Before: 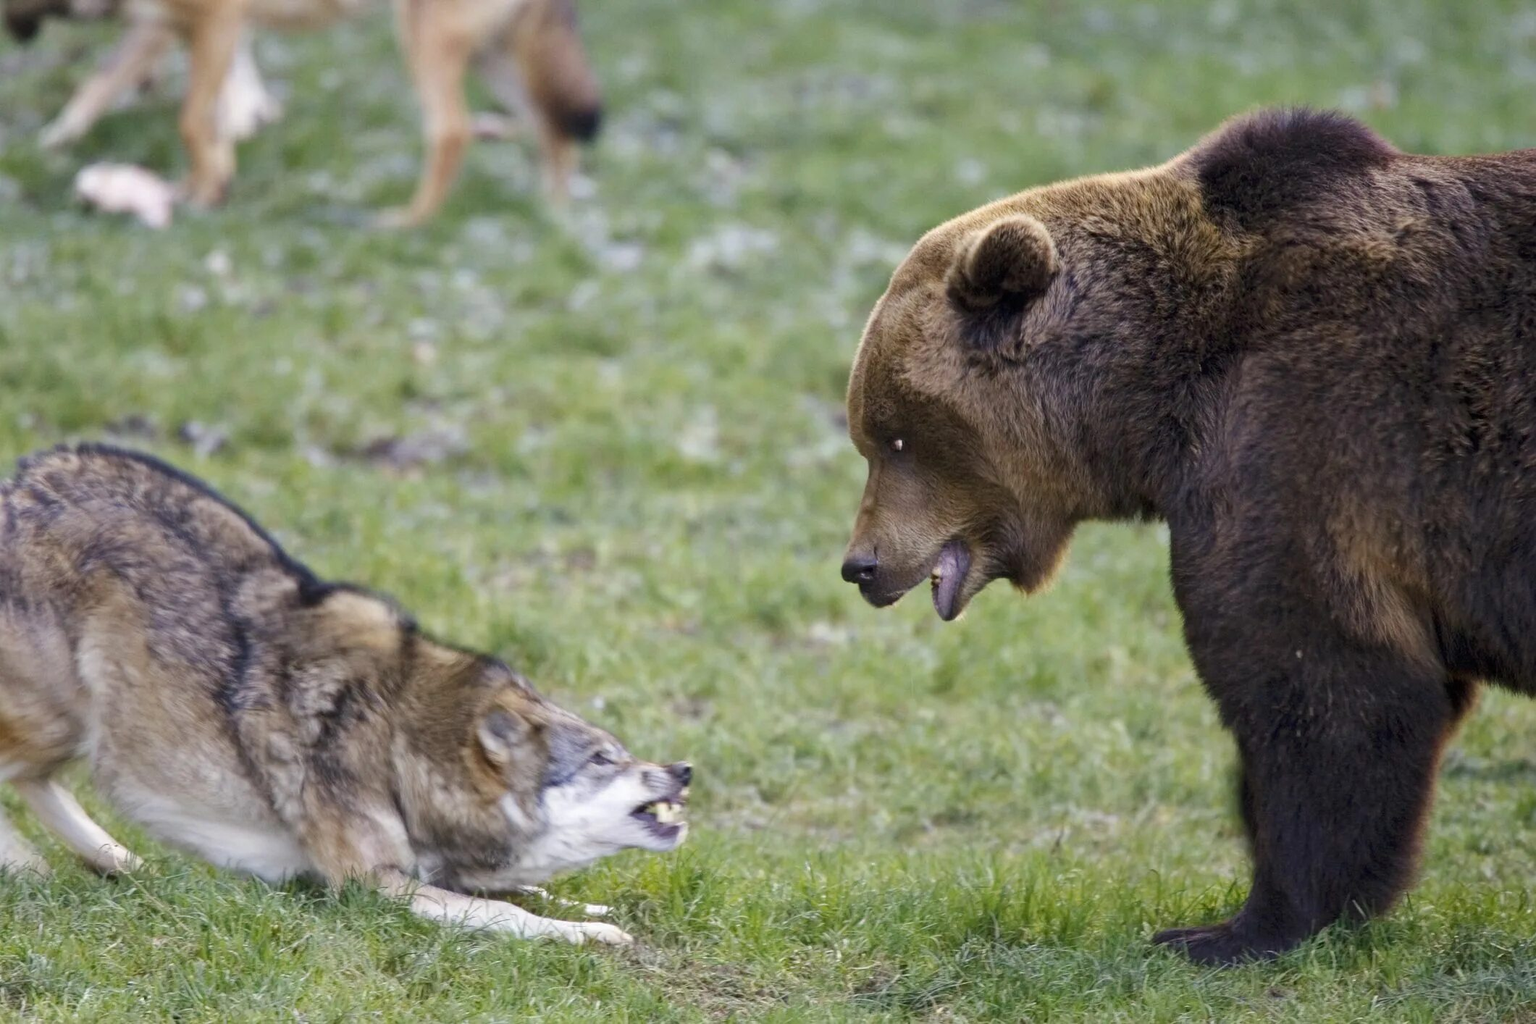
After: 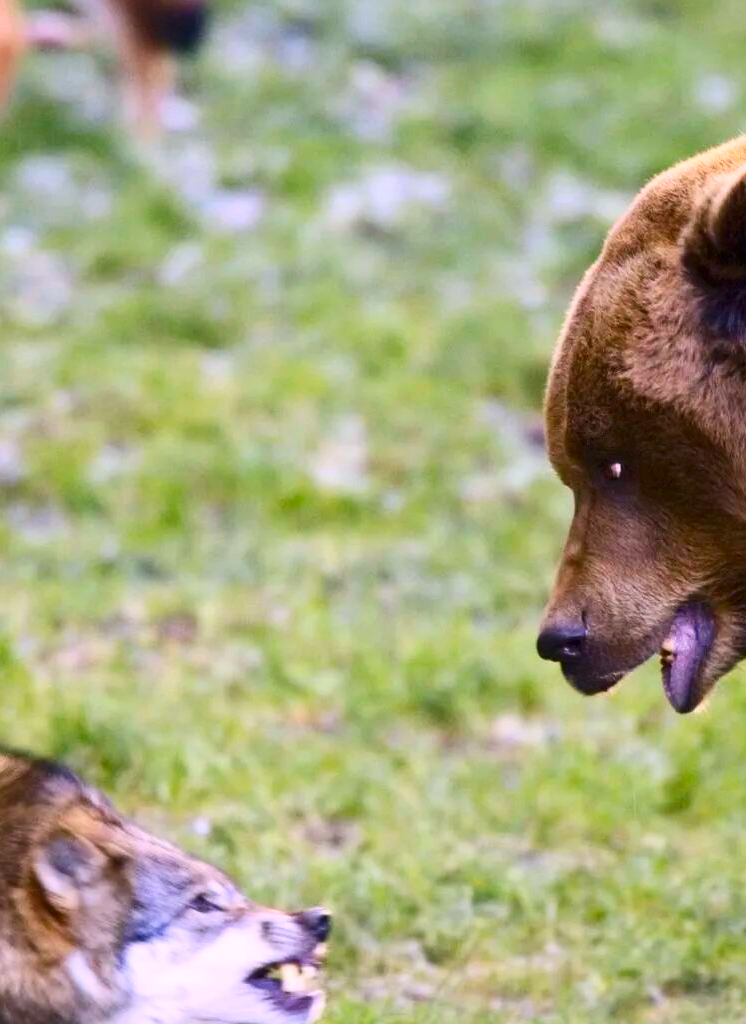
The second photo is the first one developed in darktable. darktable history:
white balance: red 1.05, blue 1.072
crop and rotate: left 29.476%, top 10.214%, right 35.32%, bottom 17.333%
contrast brightness saturation: contrast 0.26, brightness 0.02, saturation 0.87
